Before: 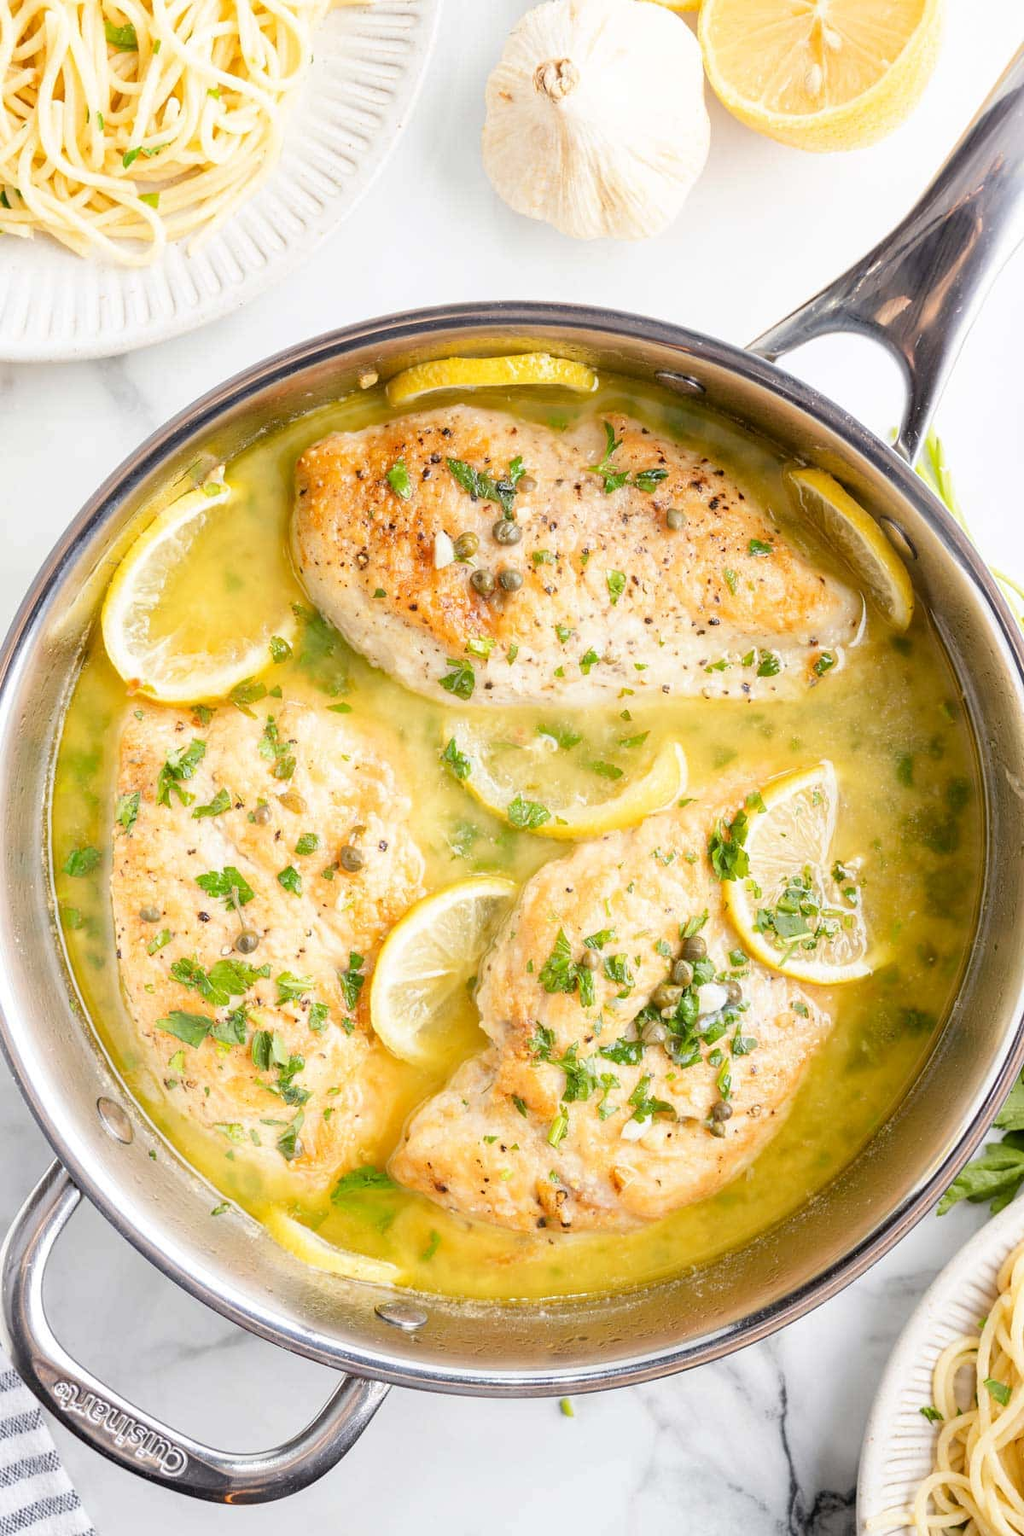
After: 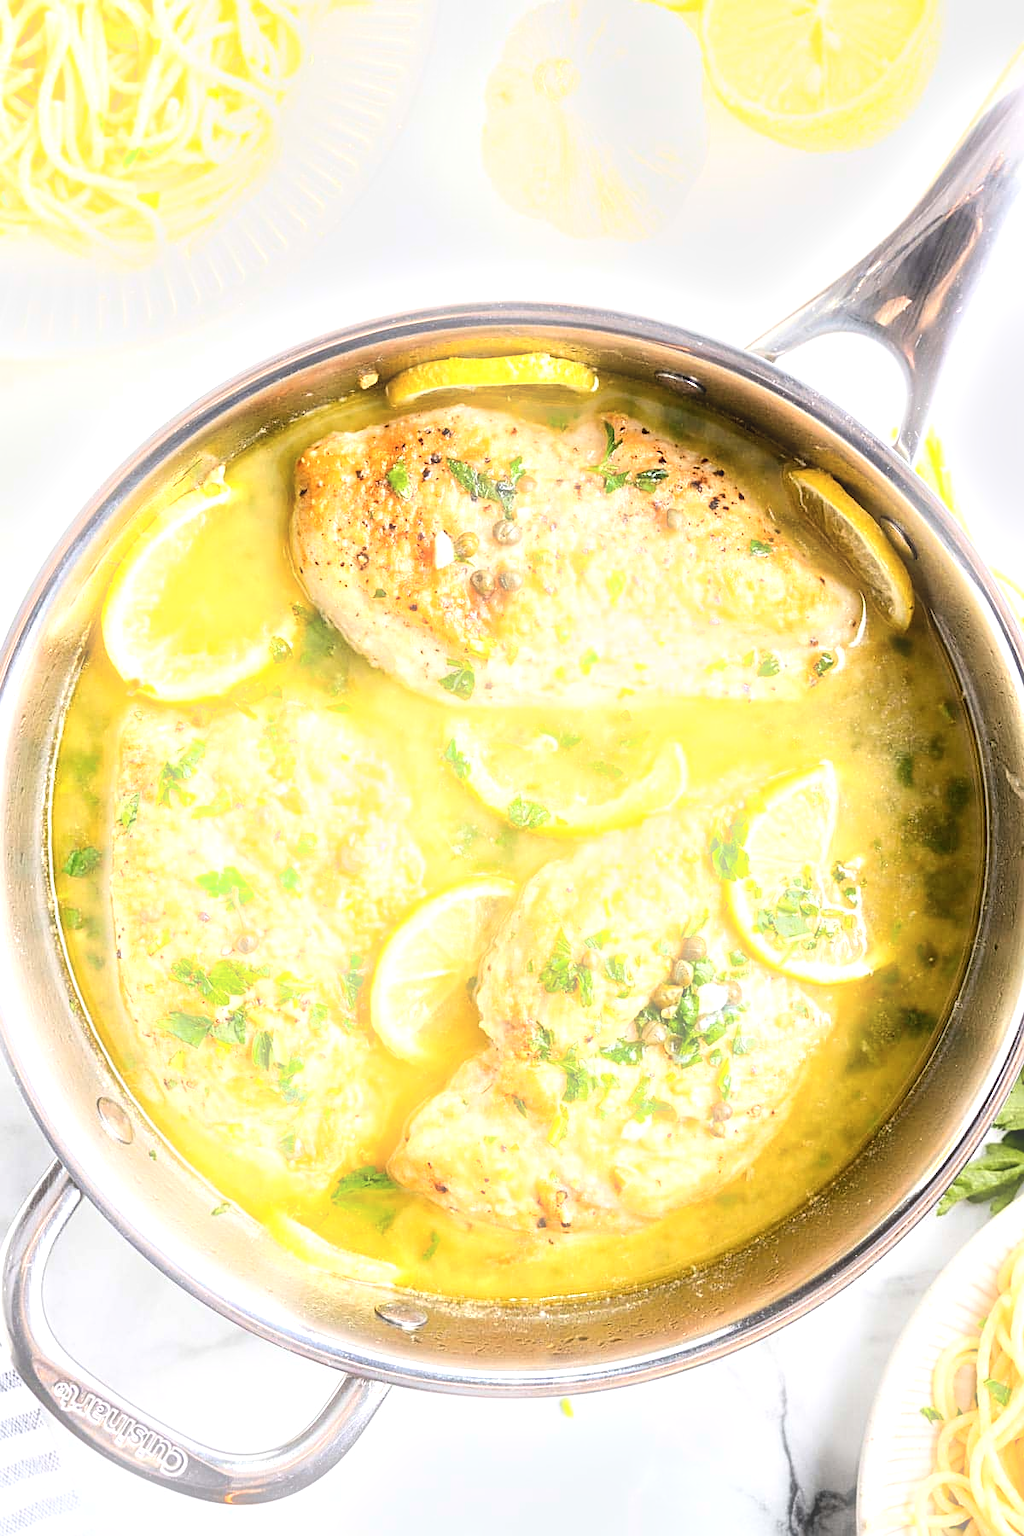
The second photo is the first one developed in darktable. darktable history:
white balance: emerald 1
bloom: size 9%, threshold 100%, strength 7%
sharpen: on, module defaults
contrast brightness saturation: saturation -0.05
tone equalizer: -8 EV -0.75 EV, -7 EV -0.7 EV, -6 EV -0.6 EV, -5 EV -0.4 EV, -3 EV 0.4 EV, -2 EV 0.6 EV, -1 EV 0.7 EV, +0 EV 0.75 EV, edges refinement/feathering 500, mask exposure compensation -1.57 EV, preserve details no
